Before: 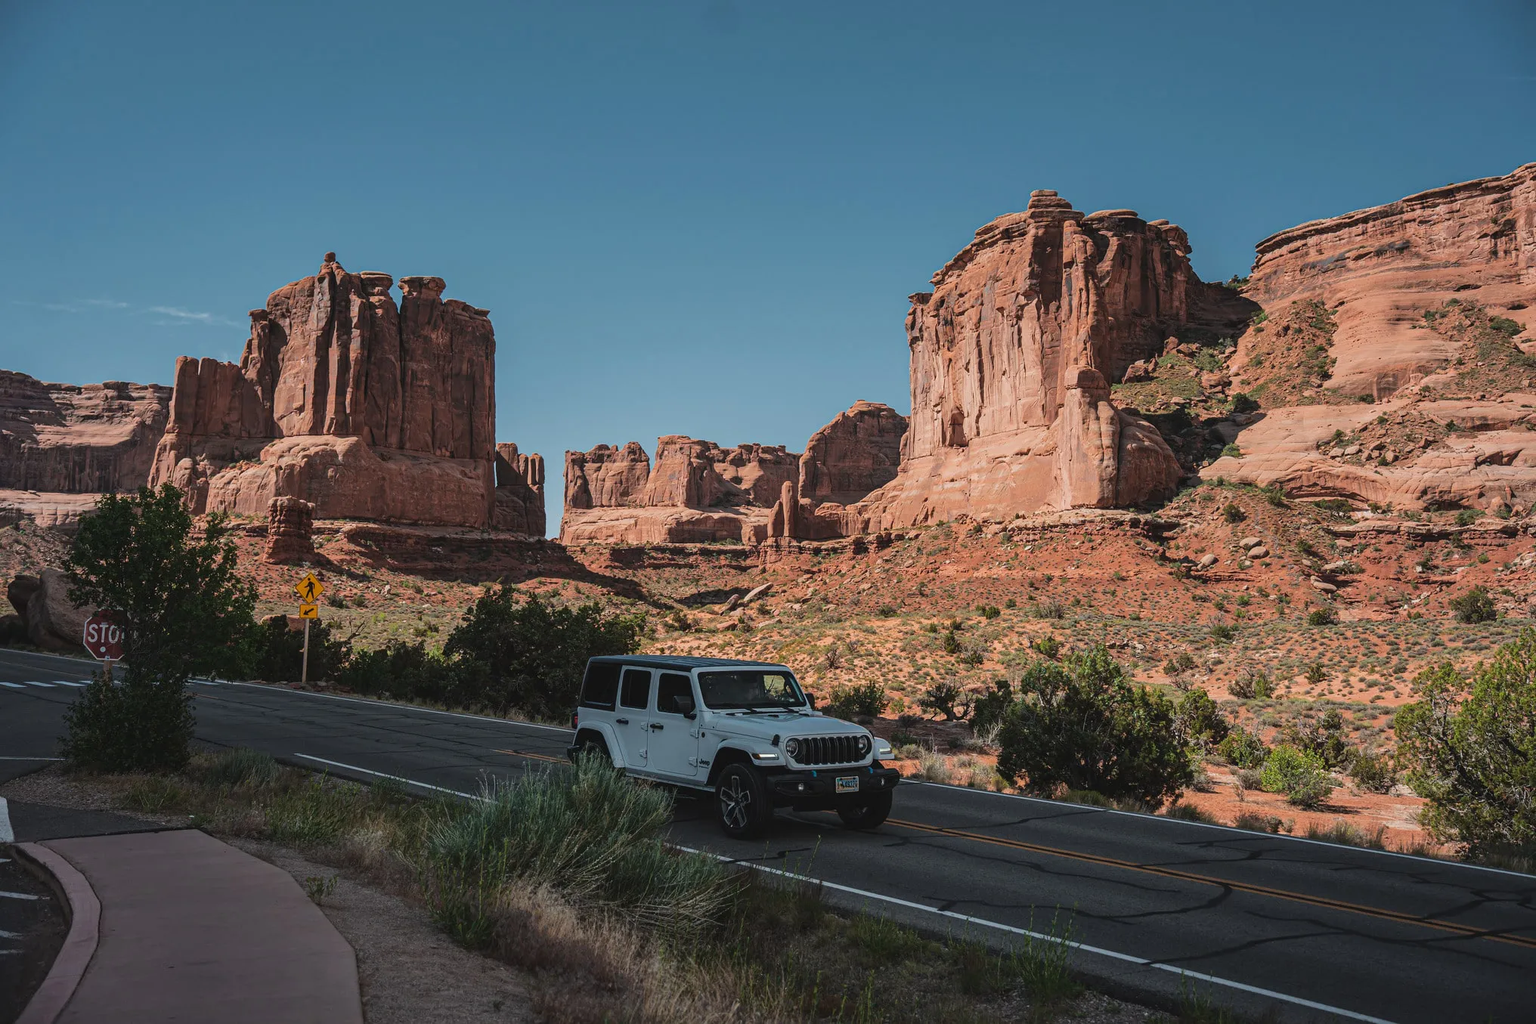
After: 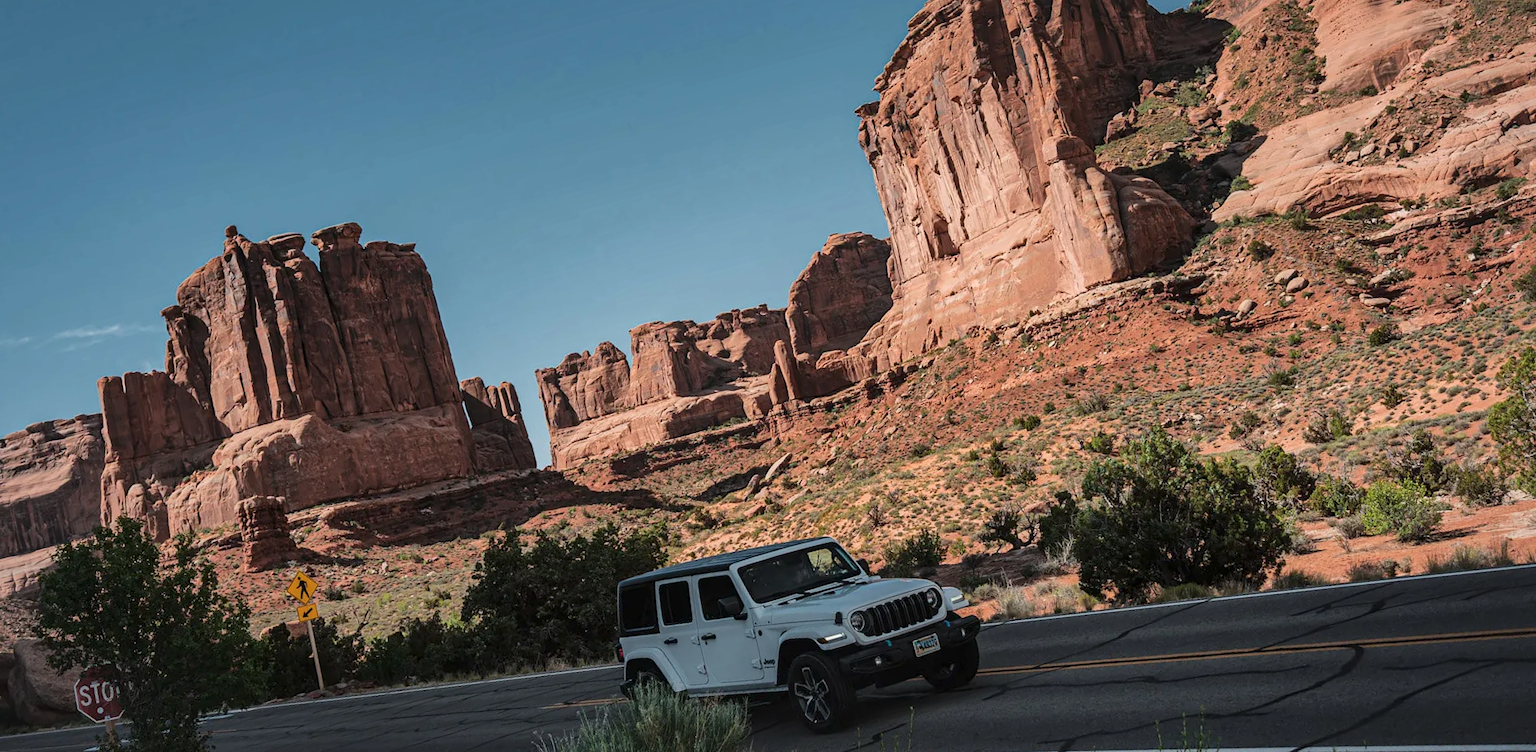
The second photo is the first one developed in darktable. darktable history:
local contrast: mode bilateral grid, contrast 20, coarseness 100, detail 150%, midtone range 0.2
rotate and perspective: rotation -14.8°, crop left 0.1, crop right 0.903, crop top 0.25, crop bottom 0.748
tone equalizer: on, module defaults
